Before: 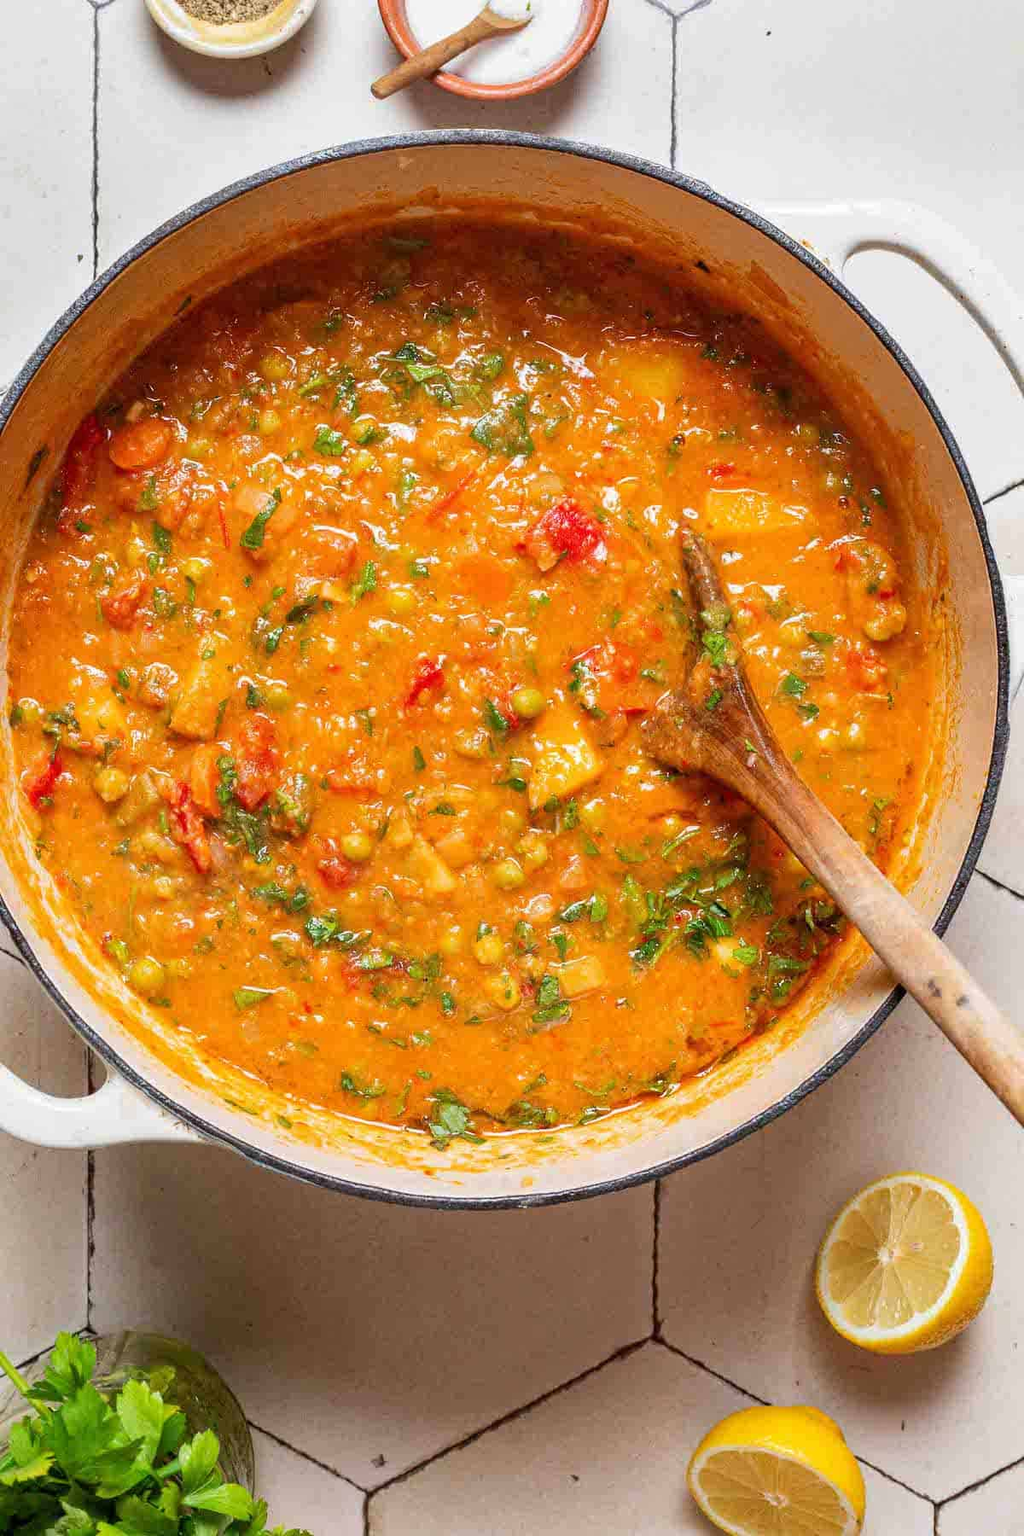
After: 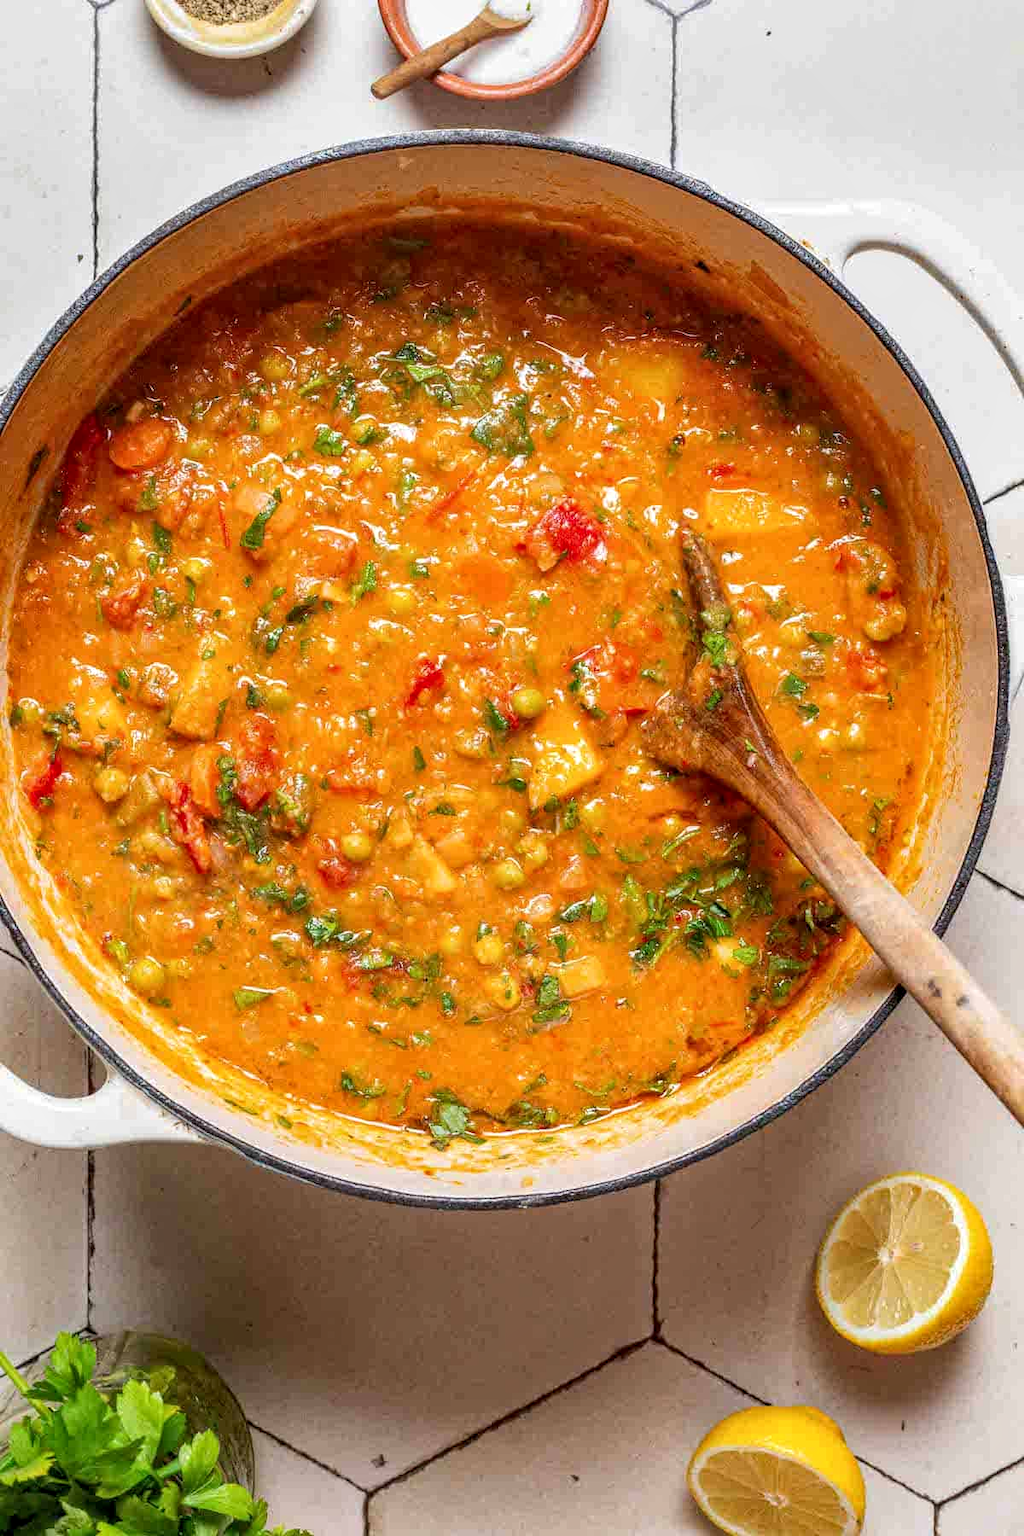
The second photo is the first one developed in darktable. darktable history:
local contrast: on, module defaults
tone equalizer: mask exposure compensation -0.489 EV
